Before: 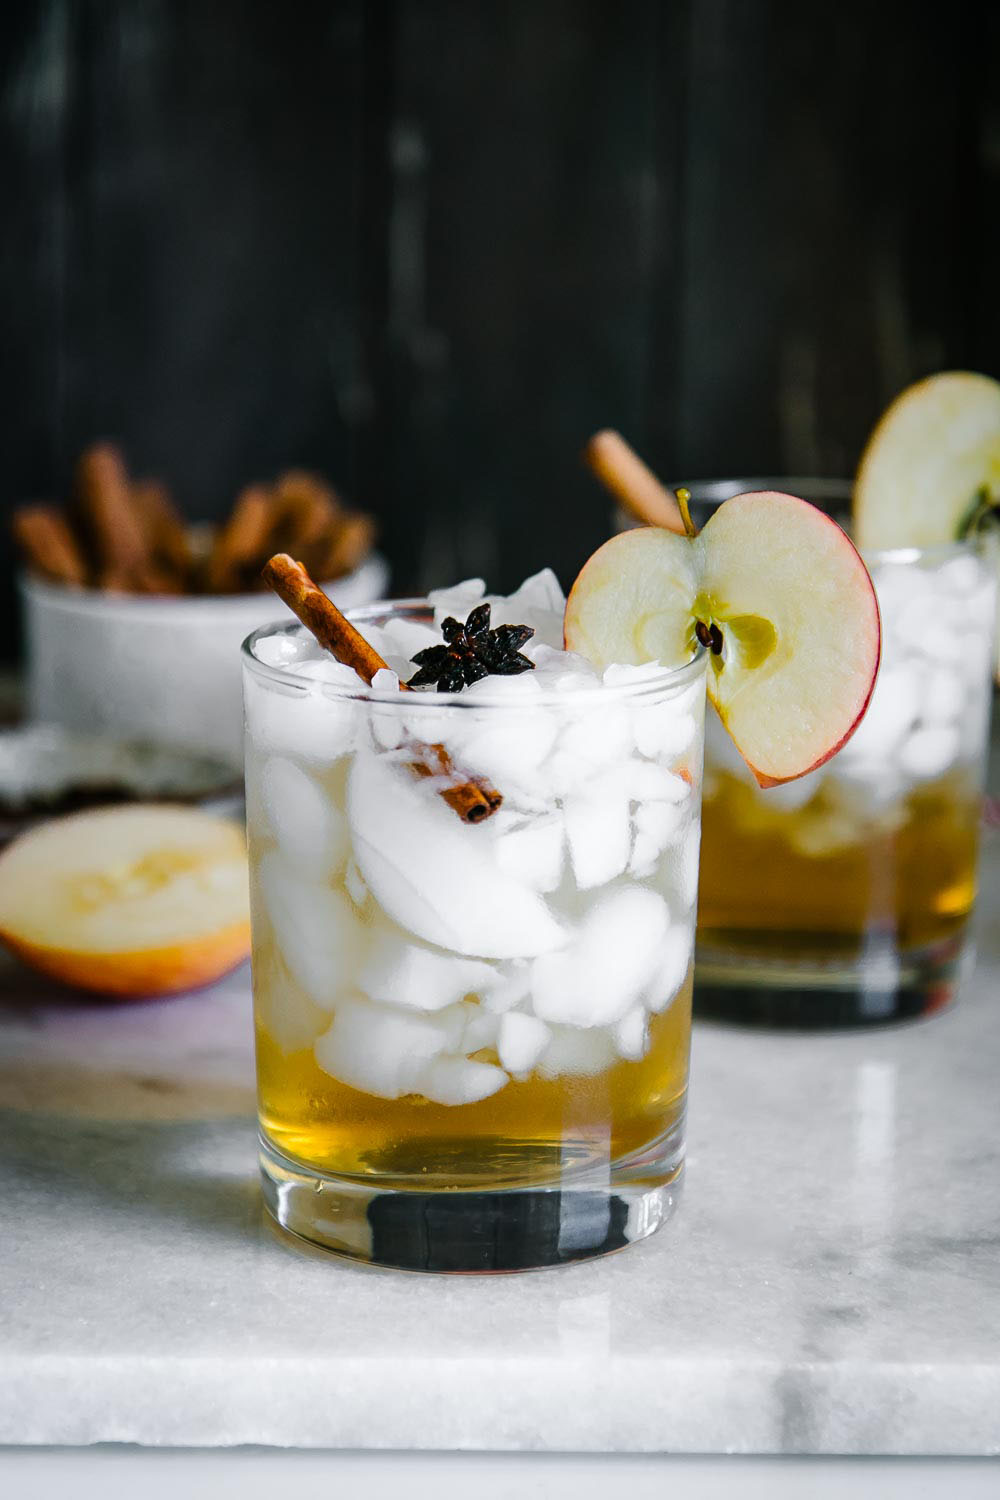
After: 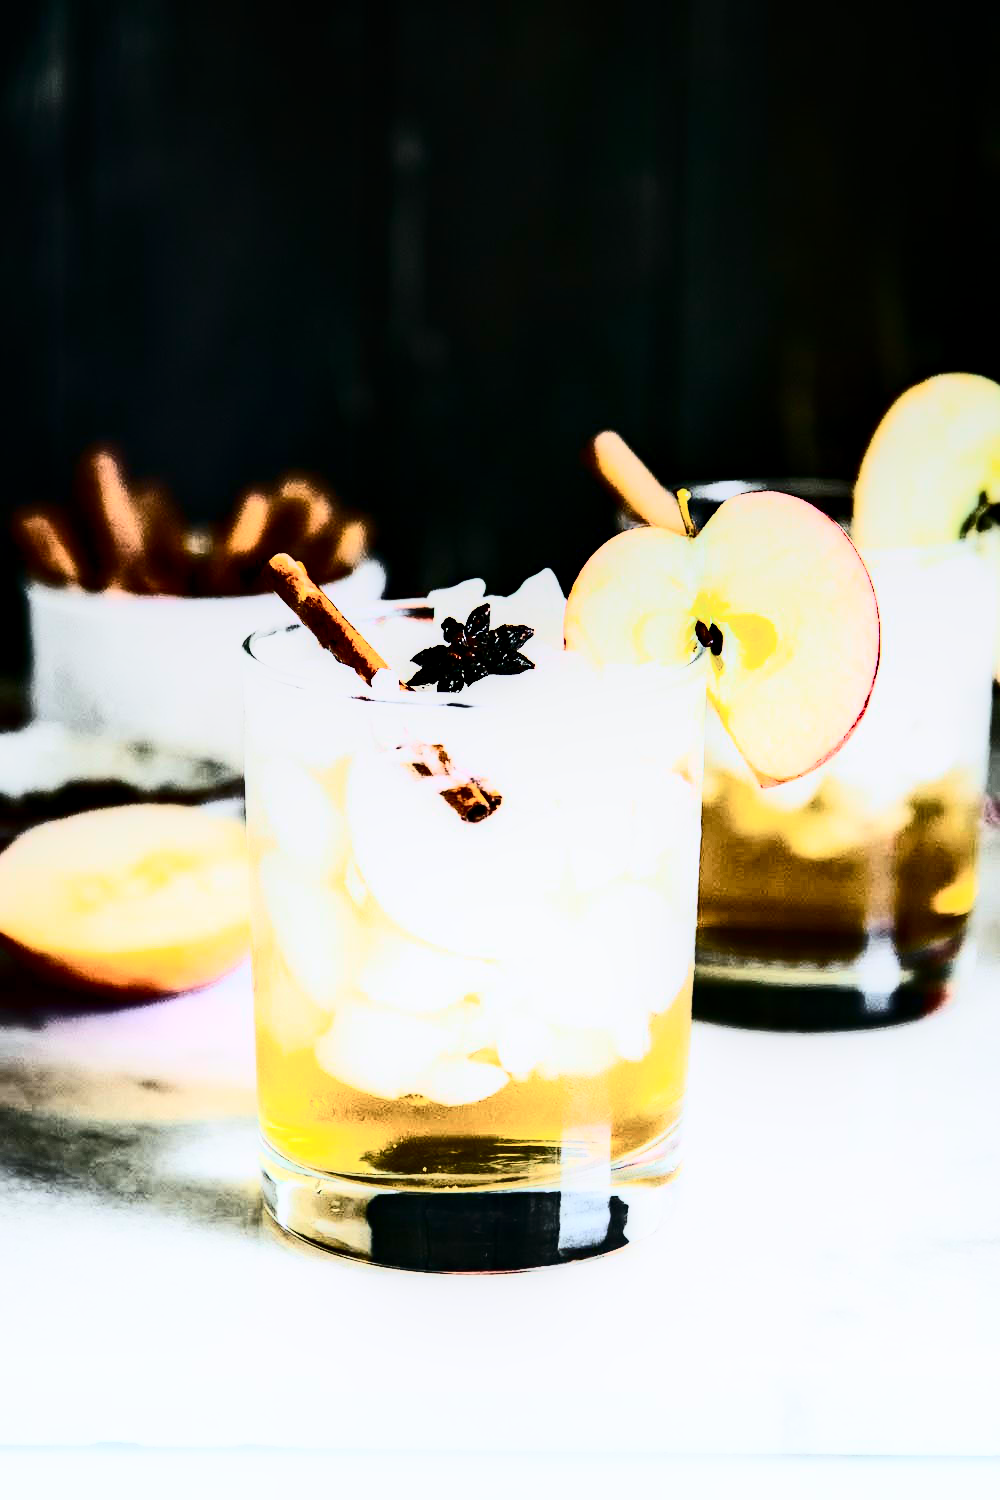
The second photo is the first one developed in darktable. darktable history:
base curve: curves: ch0 [(0, 0) (0.028, 0.03) (0.121, 0.232) (0.46, 0.748) (0.859, 0.968) (1, 1)]
contrast brightness saturation: contrast 0.93, brightness 0.2
local contrast: highlights 61%, shadows 106%, detail 107%, midtone range 0.529
